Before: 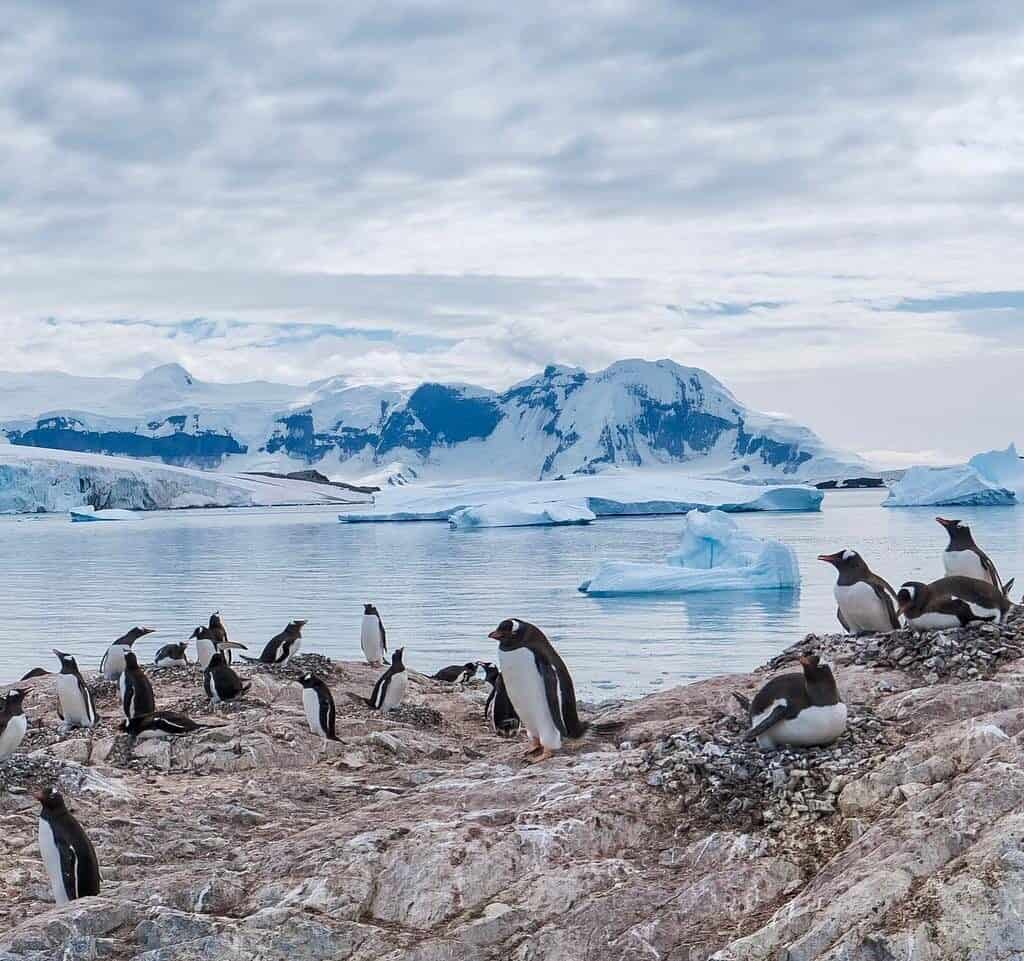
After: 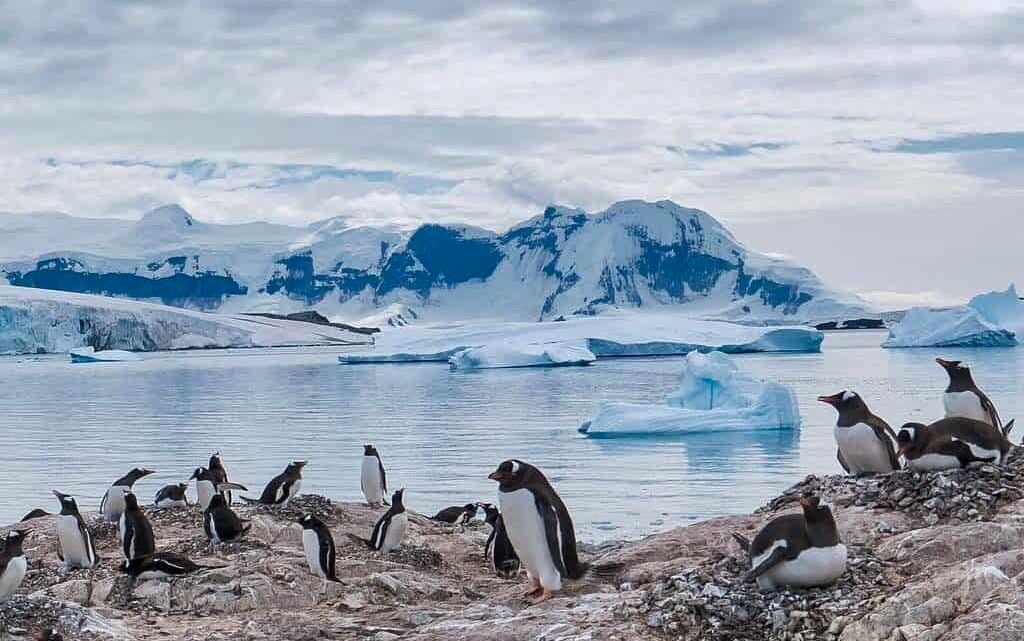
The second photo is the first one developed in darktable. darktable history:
crop: top 16.611%, bottom 16.679%
shadows and highlights: radius 336.33, shadows 28.54, shadows color adjustment 98%, highlights color adjustment 58.07%, soften with gaussian
